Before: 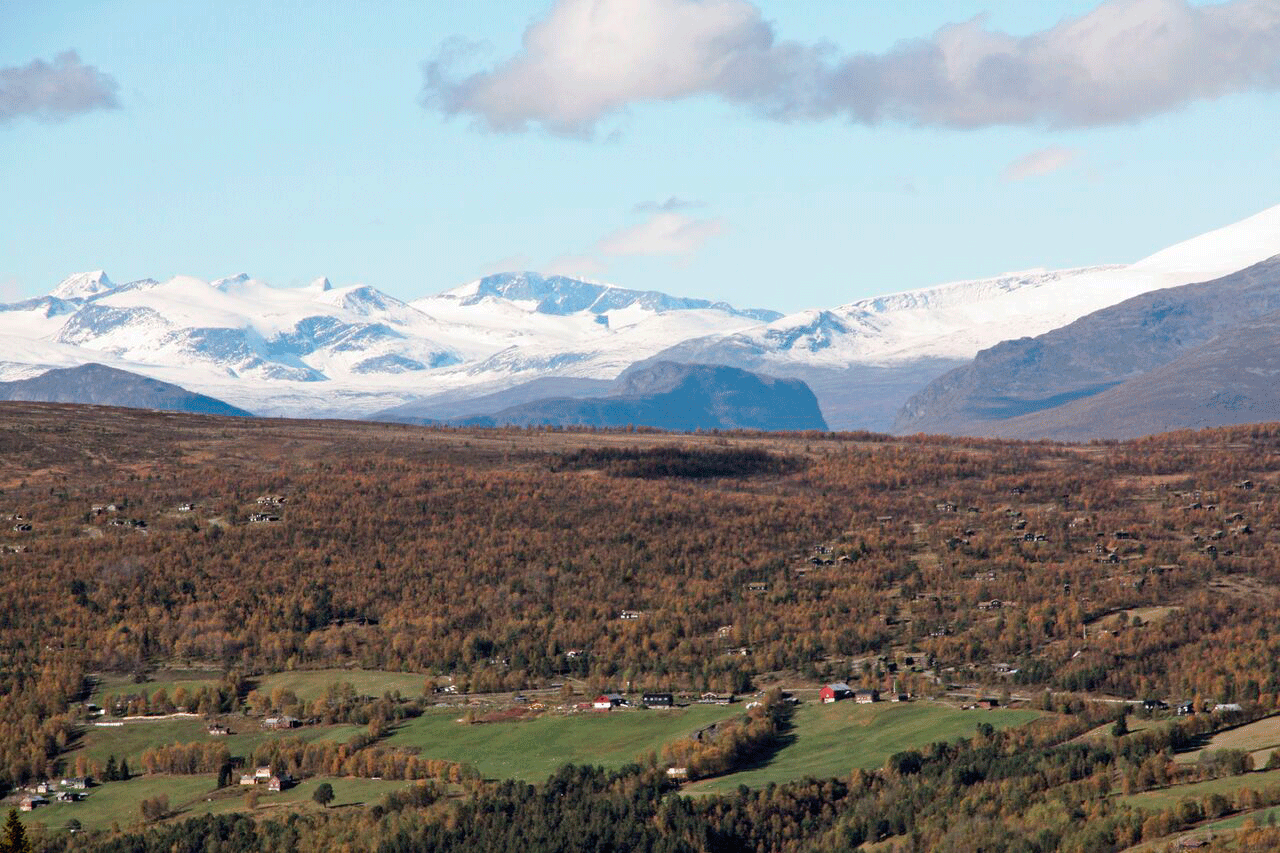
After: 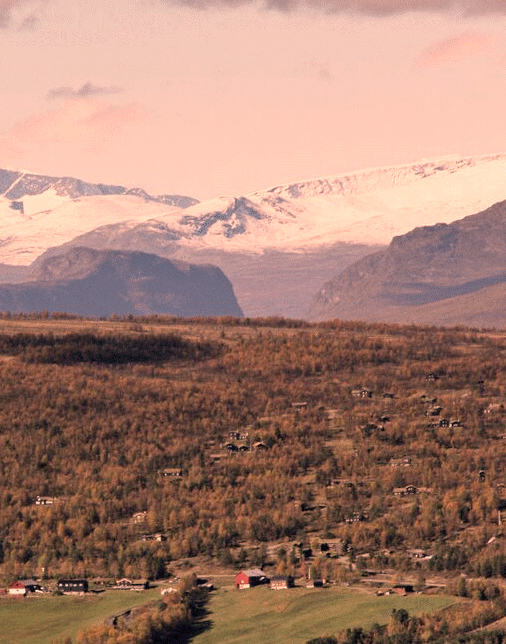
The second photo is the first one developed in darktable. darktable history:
crop: left 45.721%, top 13.393%, right 14.118%, bottom 10.01%
color correction: highlights a* 40, highlights b* 40, saturation 0.69
shadows and highlights: soften with gaussian
grain: coarseness 14.57 ISO, strength 8.8%
white balance: red 0.982, blue 1.018
